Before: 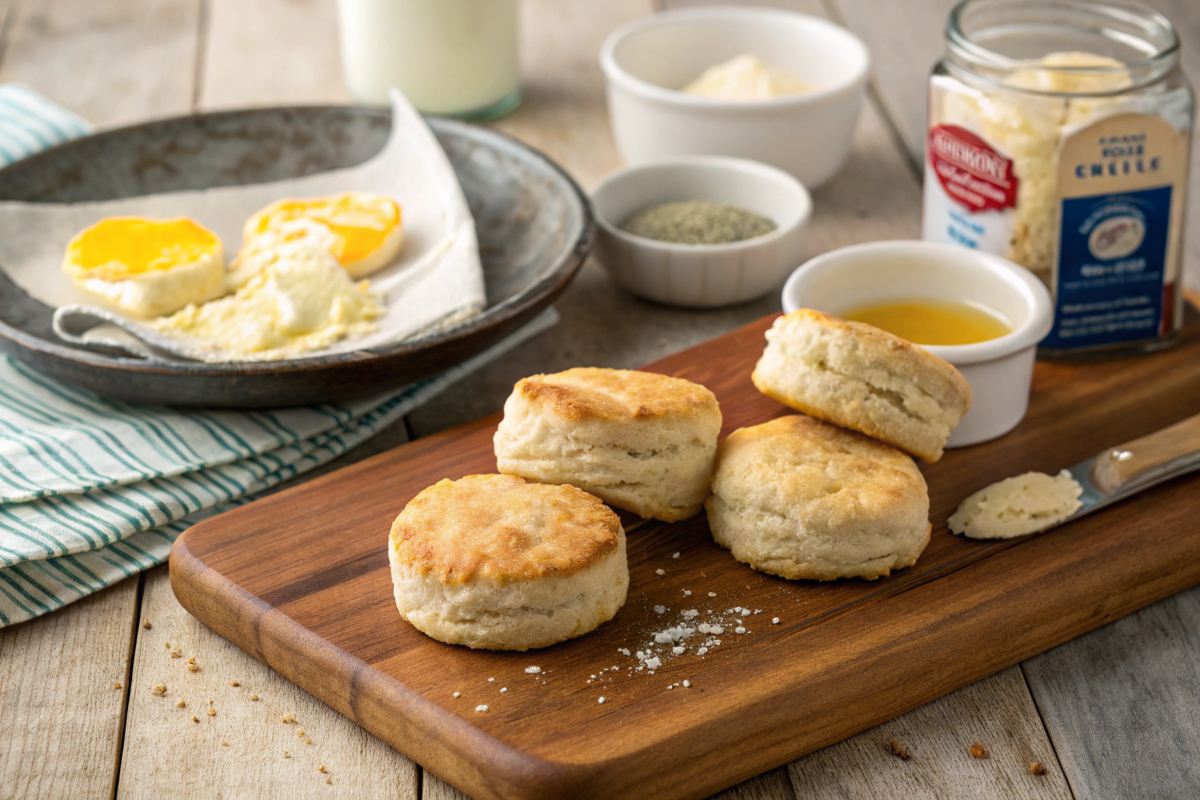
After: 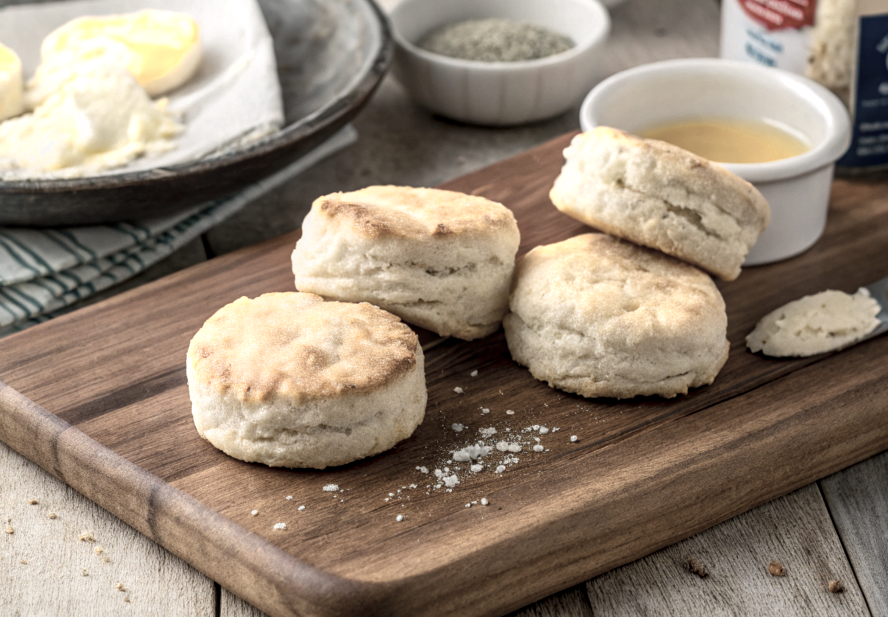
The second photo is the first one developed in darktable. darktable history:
crop: left 16.871%, top 22.857%, right 9.116%
color zones: curves: ch0 [(0, 0.6) (0.129, 0.585) (0.193, 0.596) (0.429, 0.5) (0.571, 0.5) (0.714, 0.5) (0.857, 0.5) (1, 0.6)]; ch1 [(0, 0.453) (0.112, 0.245) (0.213, 0.252) (0.429, 0.233) (0.571, 0.231) (0.683, 0.242) (0.857, 0.296) (1, 0.453)]
local contrast: on, module defaults
